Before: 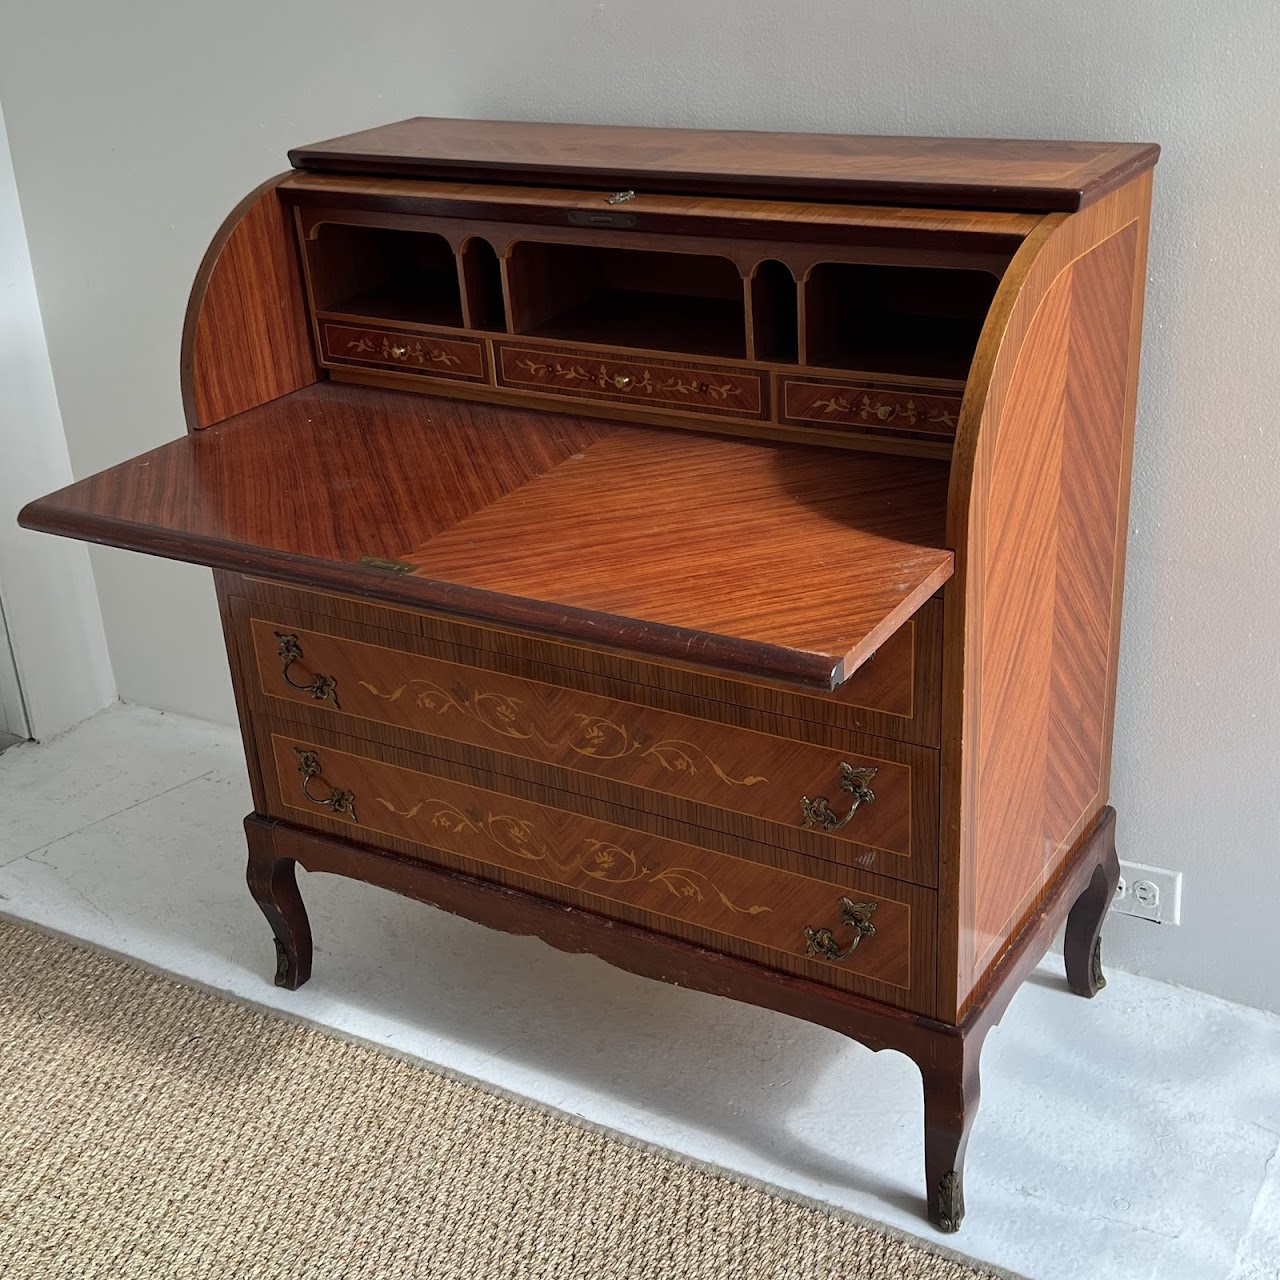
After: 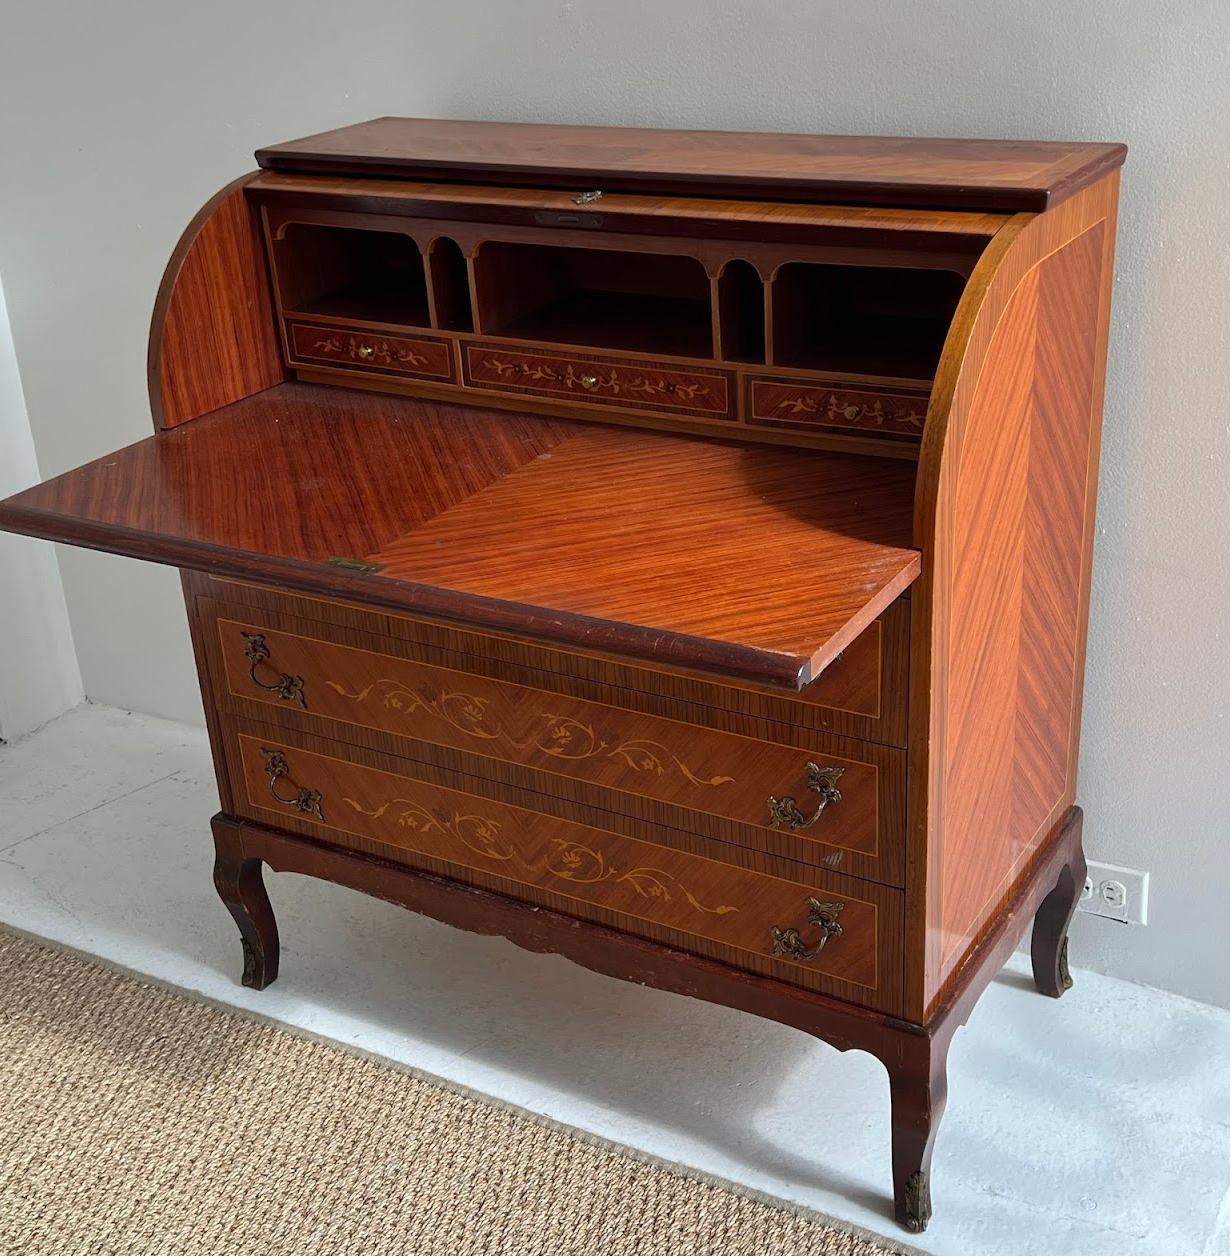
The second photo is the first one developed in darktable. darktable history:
crop and rotate: left 2.652%, right 1.23%, bottom 1.823%
